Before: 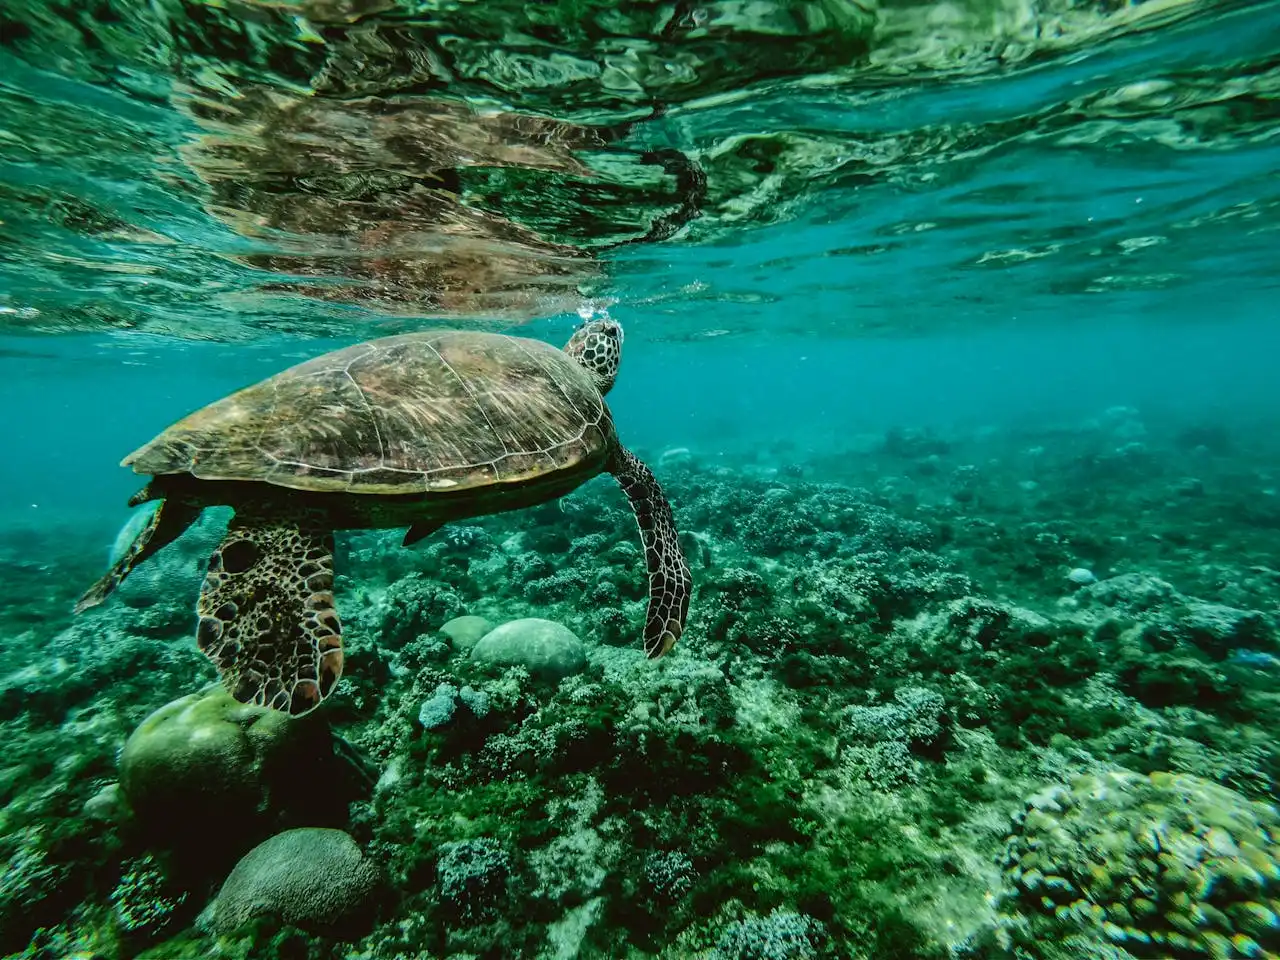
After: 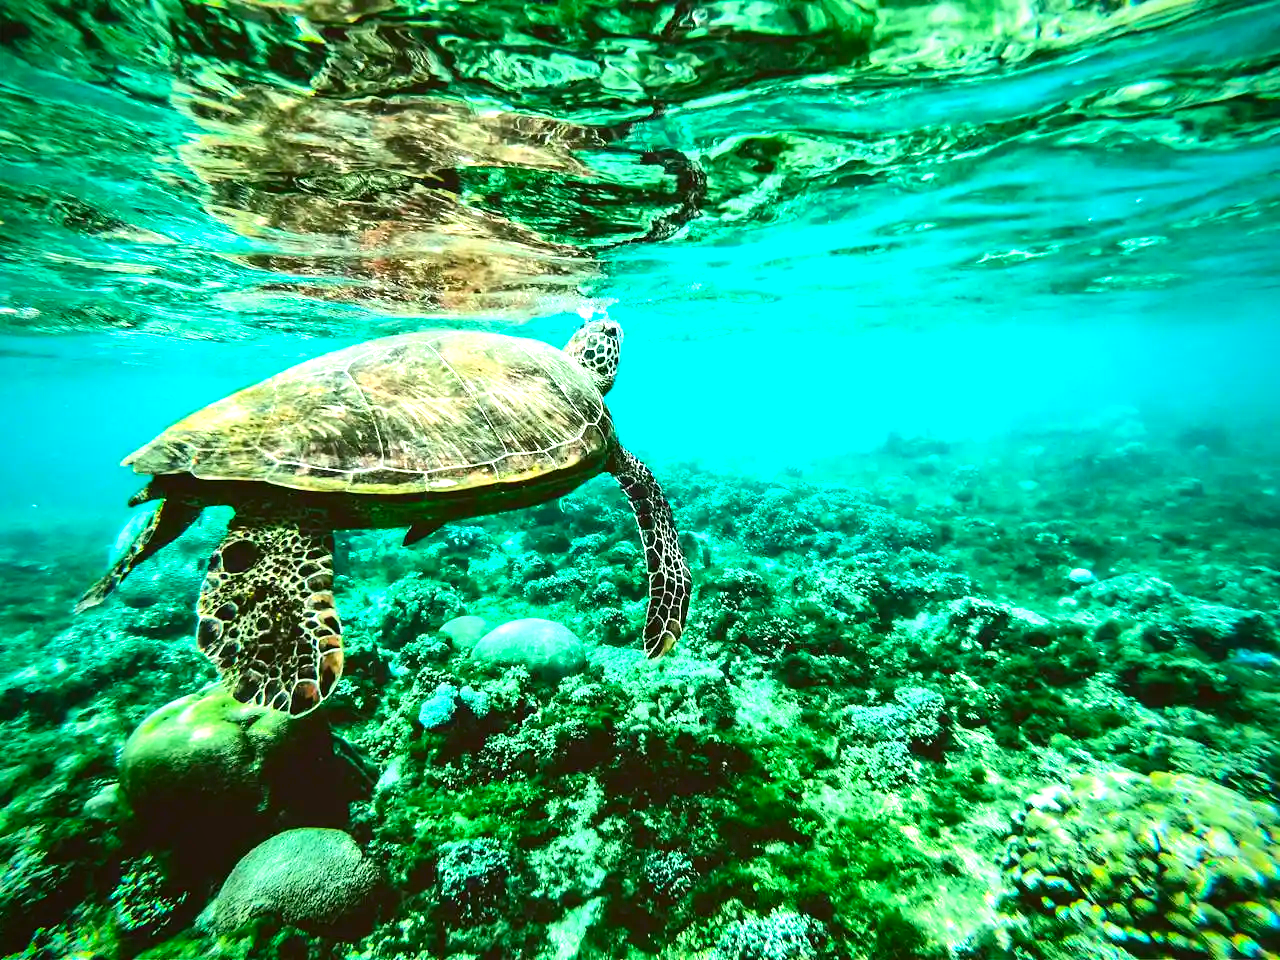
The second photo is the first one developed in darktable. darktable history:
contrast brightness saturation: contrast 0.183, saturation 0.309
exposure: black level correction 0, exposure 1.685 EV, compensate highlight preservation false
vignetting: fall-off start 72.11%, fall-off radius 108.59%, brightness -0.601, saturation -0.002, width/height ratio 0.735, unbound false
